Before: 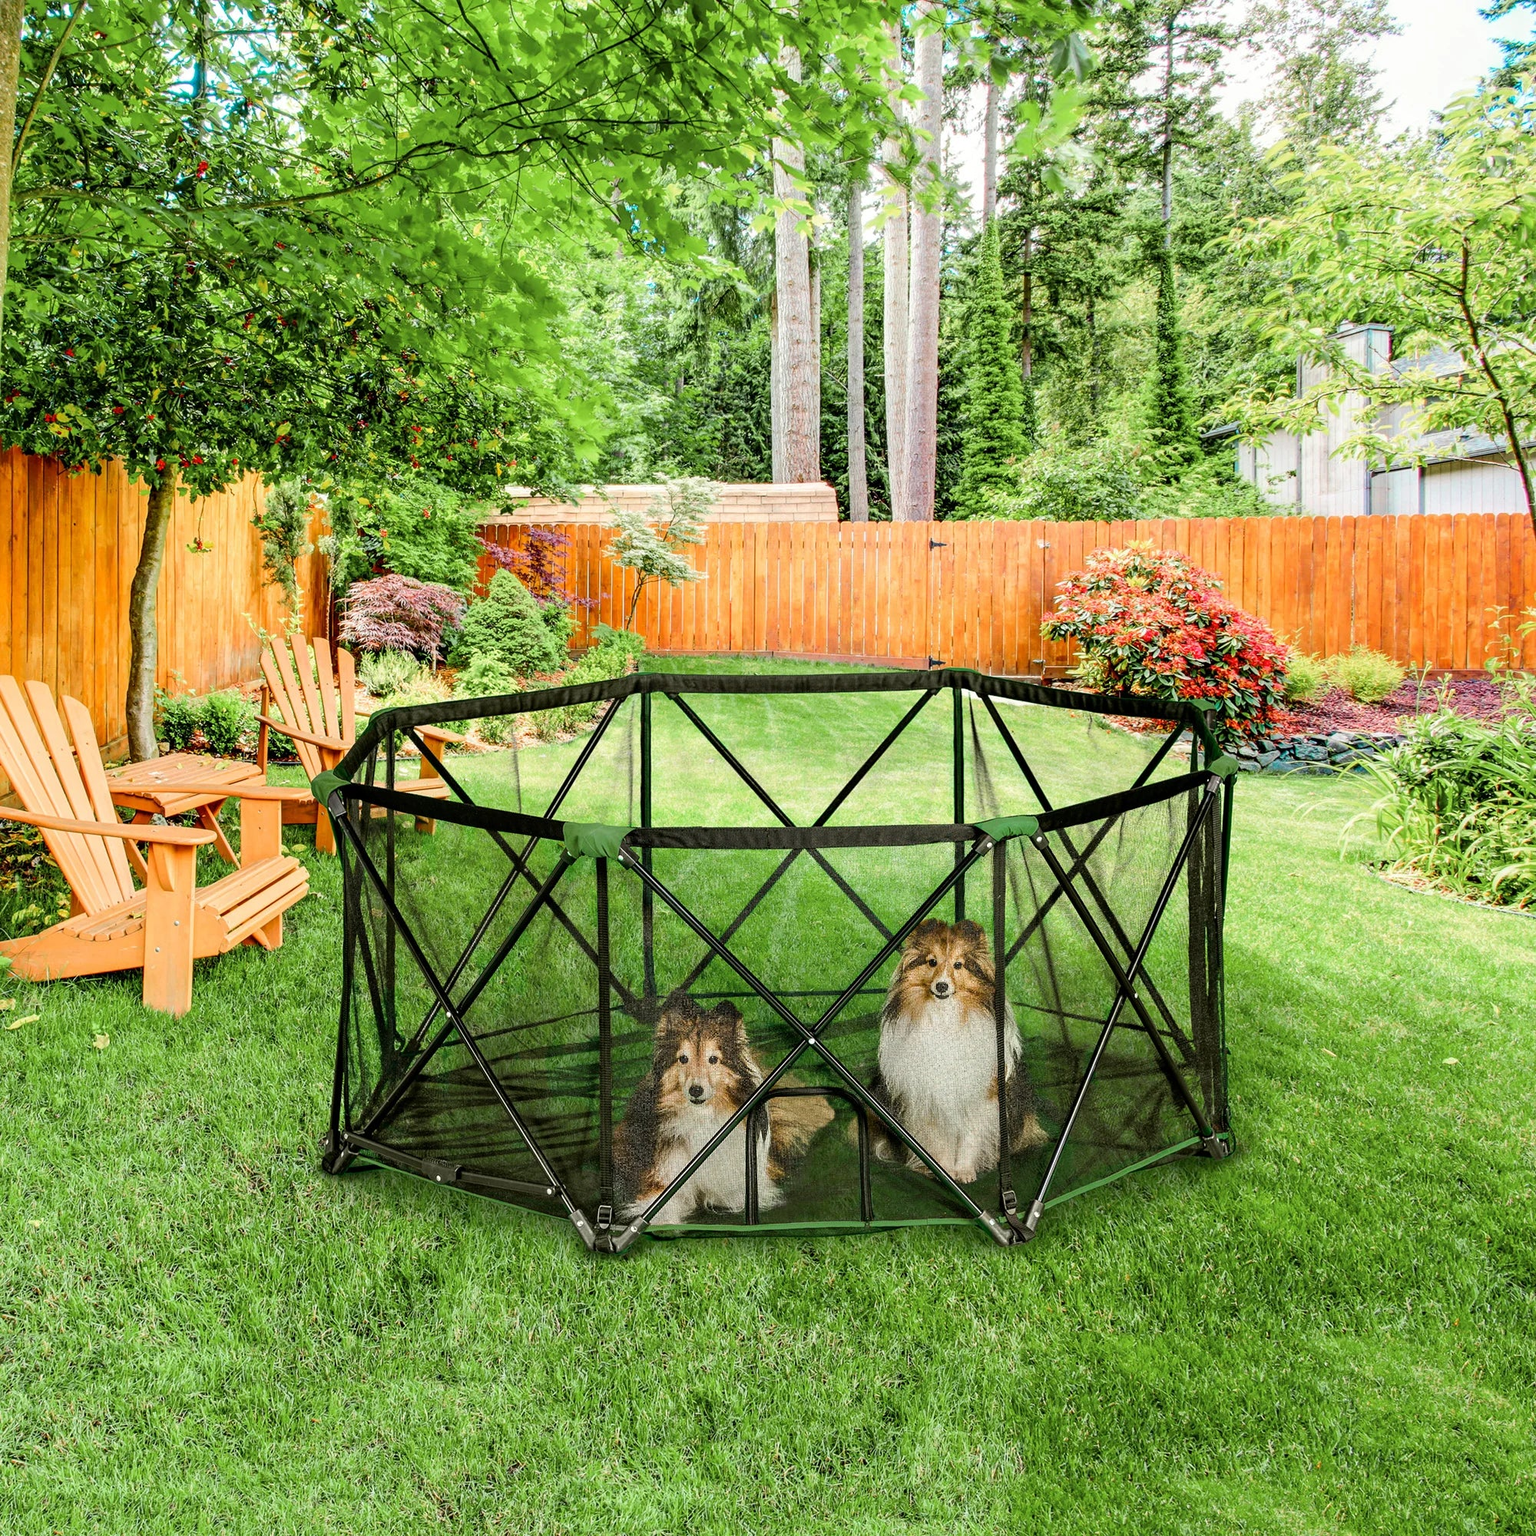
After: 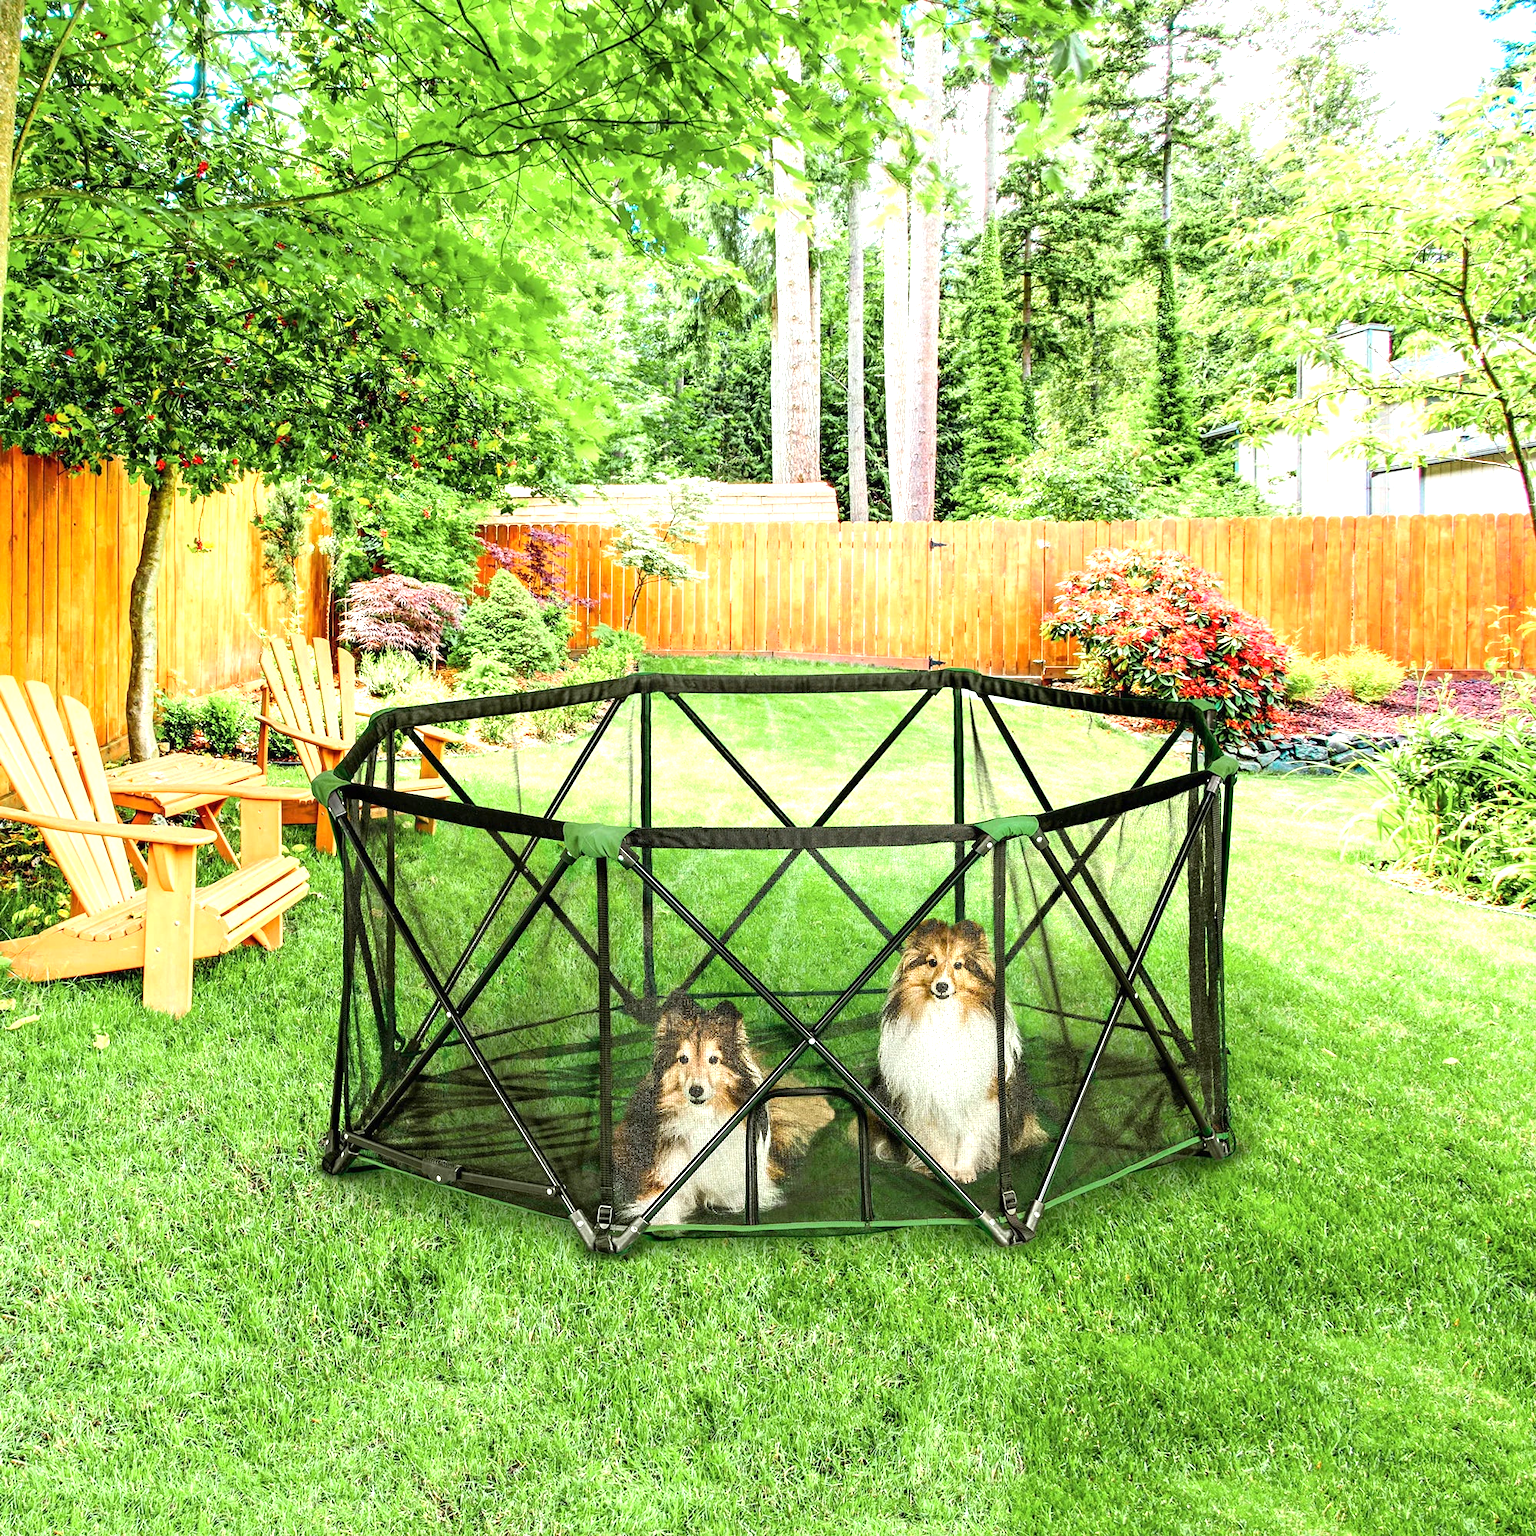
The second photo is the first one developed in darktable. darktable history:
white balance: red 0.978, blue 0.999
exposure: black level correction 0, exposure 0.9 EV, compensate highlight preservation false
